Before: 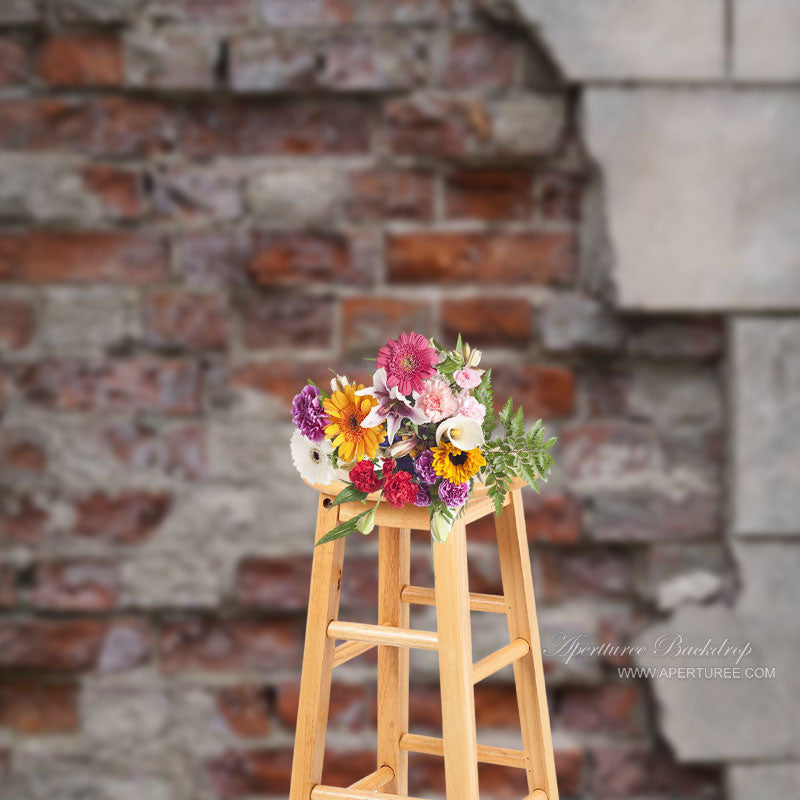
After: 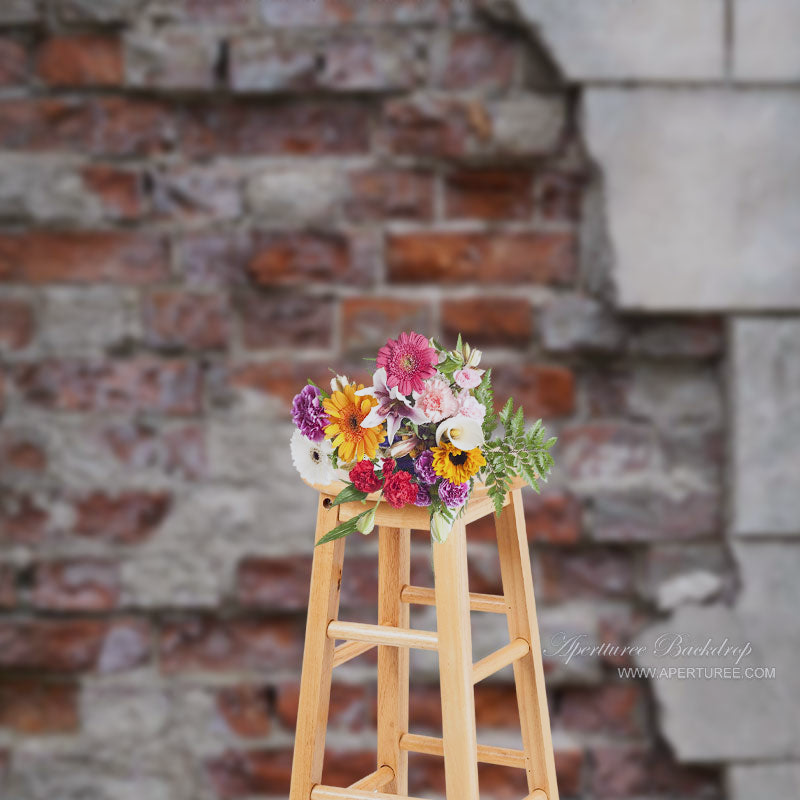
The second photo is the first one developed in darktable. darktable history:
sigmoid: contrast 1.22, skew 0.65
white balance: red 0.976, blue 1.04
